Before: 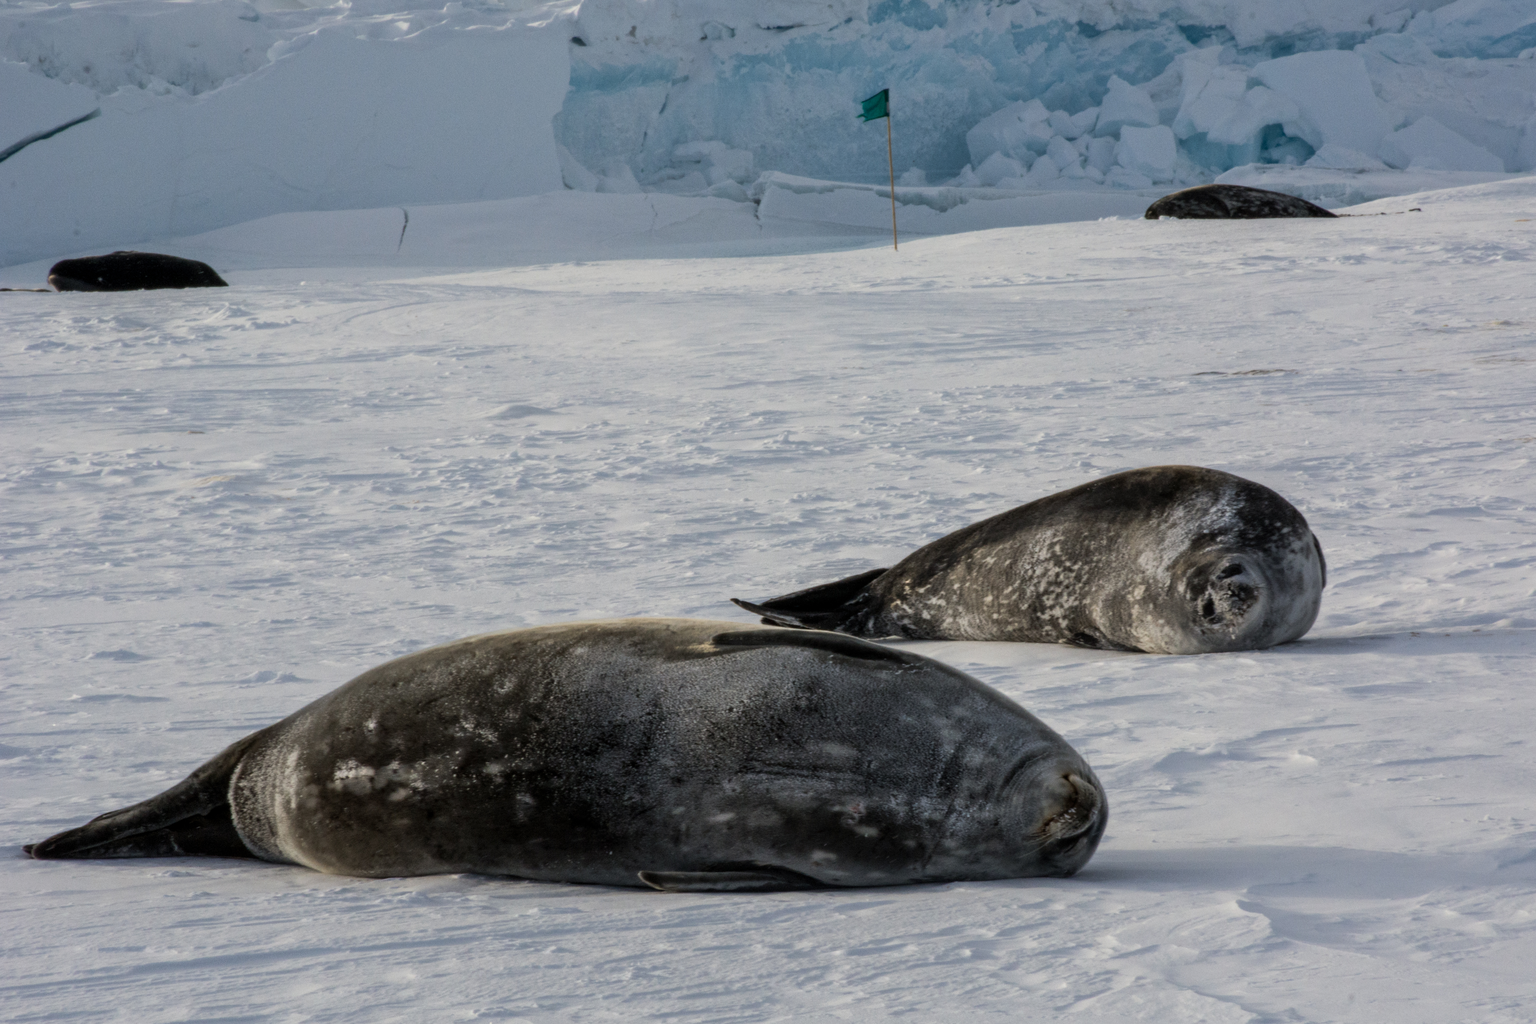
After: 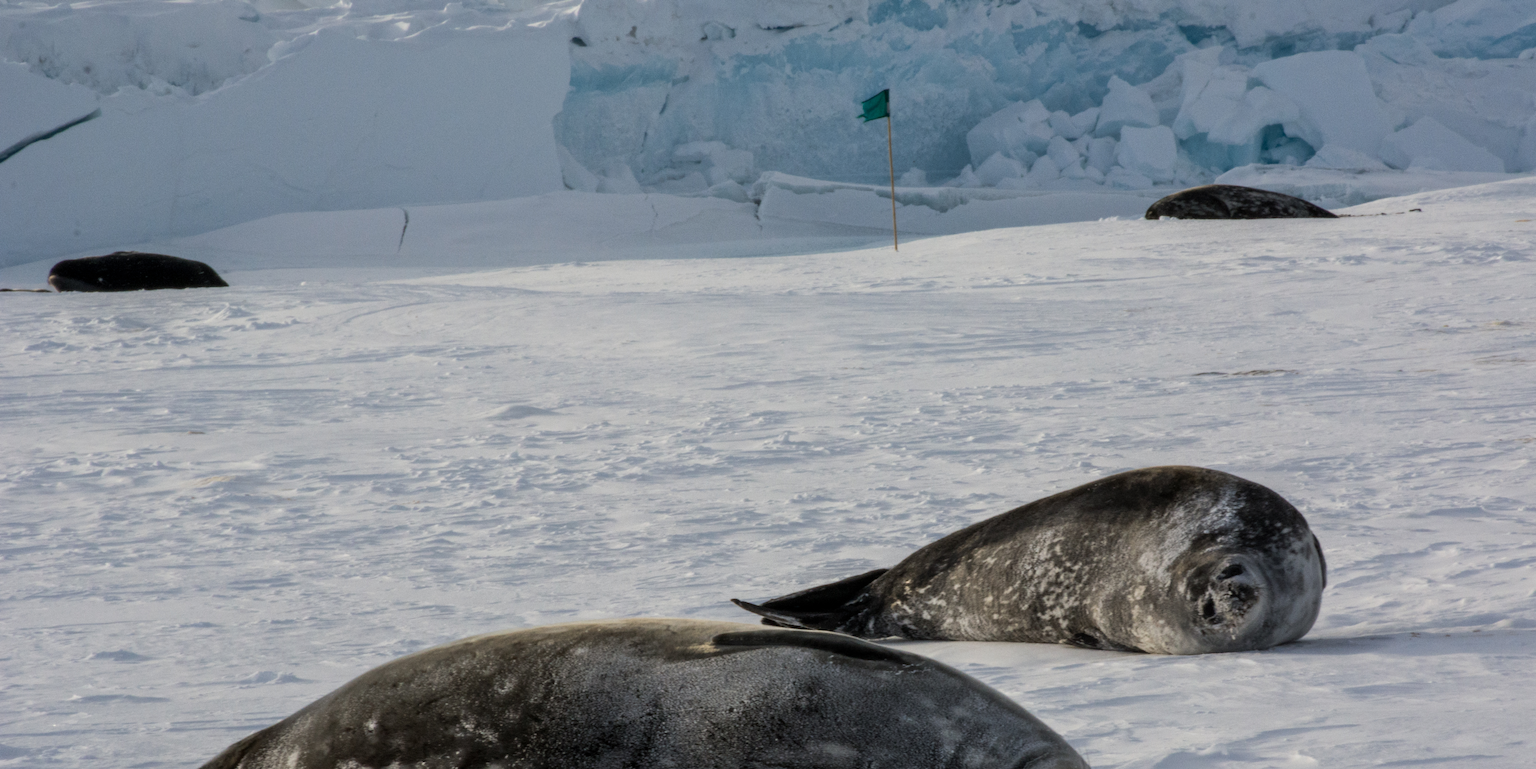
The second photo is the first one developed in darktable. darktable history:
base curve: exposure shift 0.586, preserve colors none
crop: bottom 24.849%
